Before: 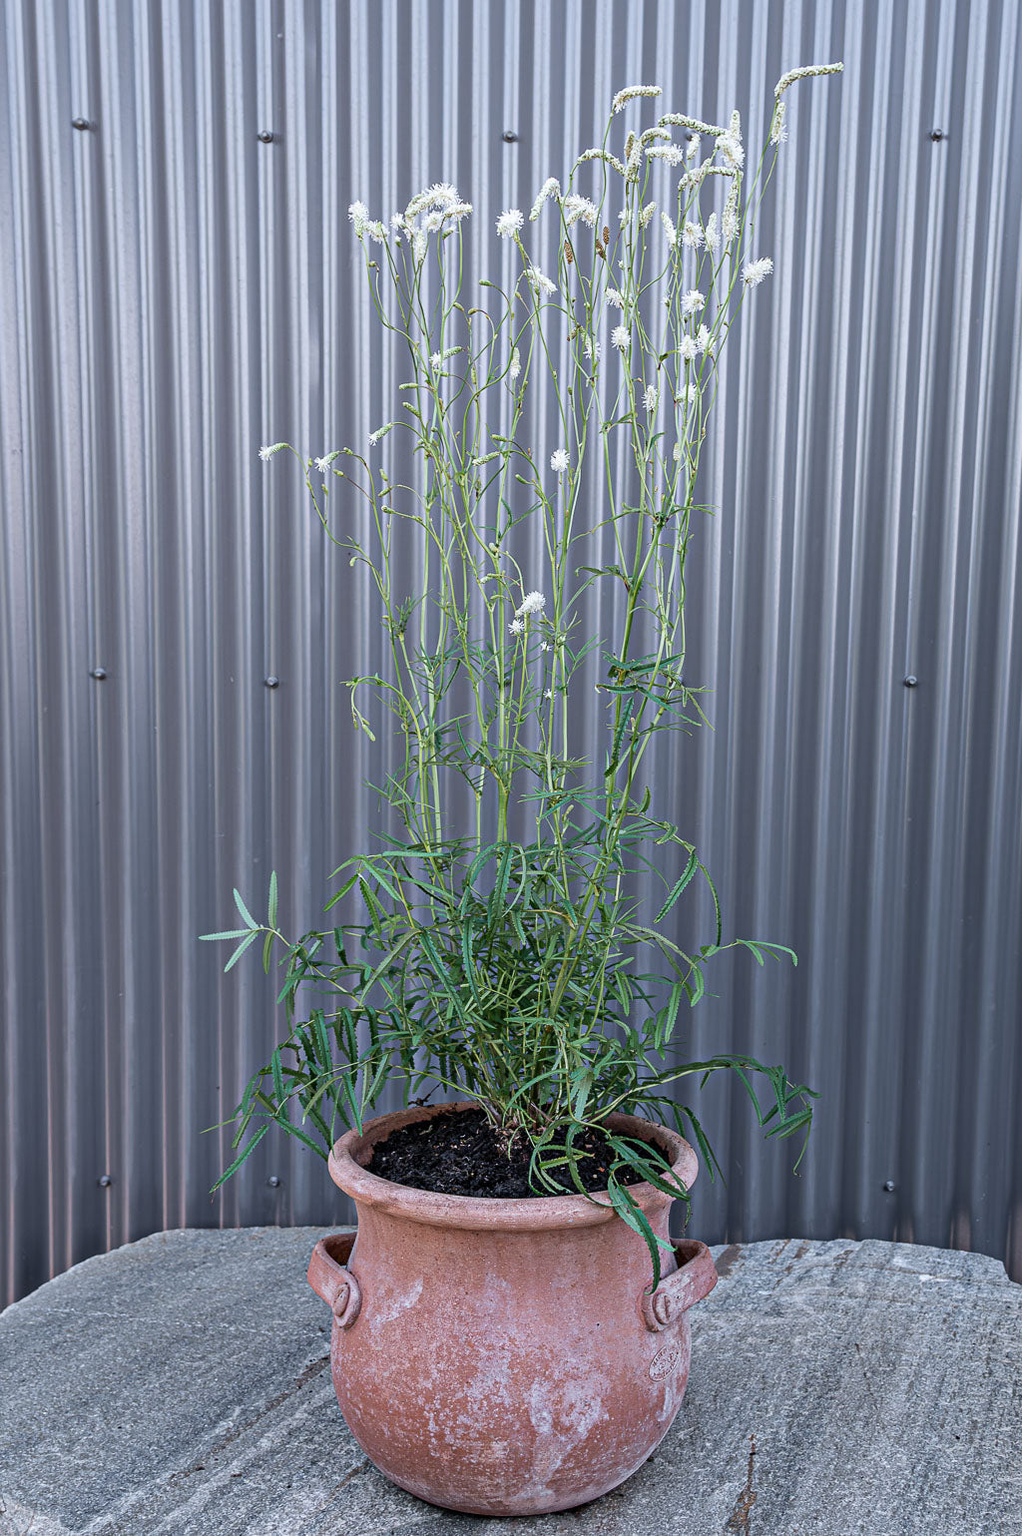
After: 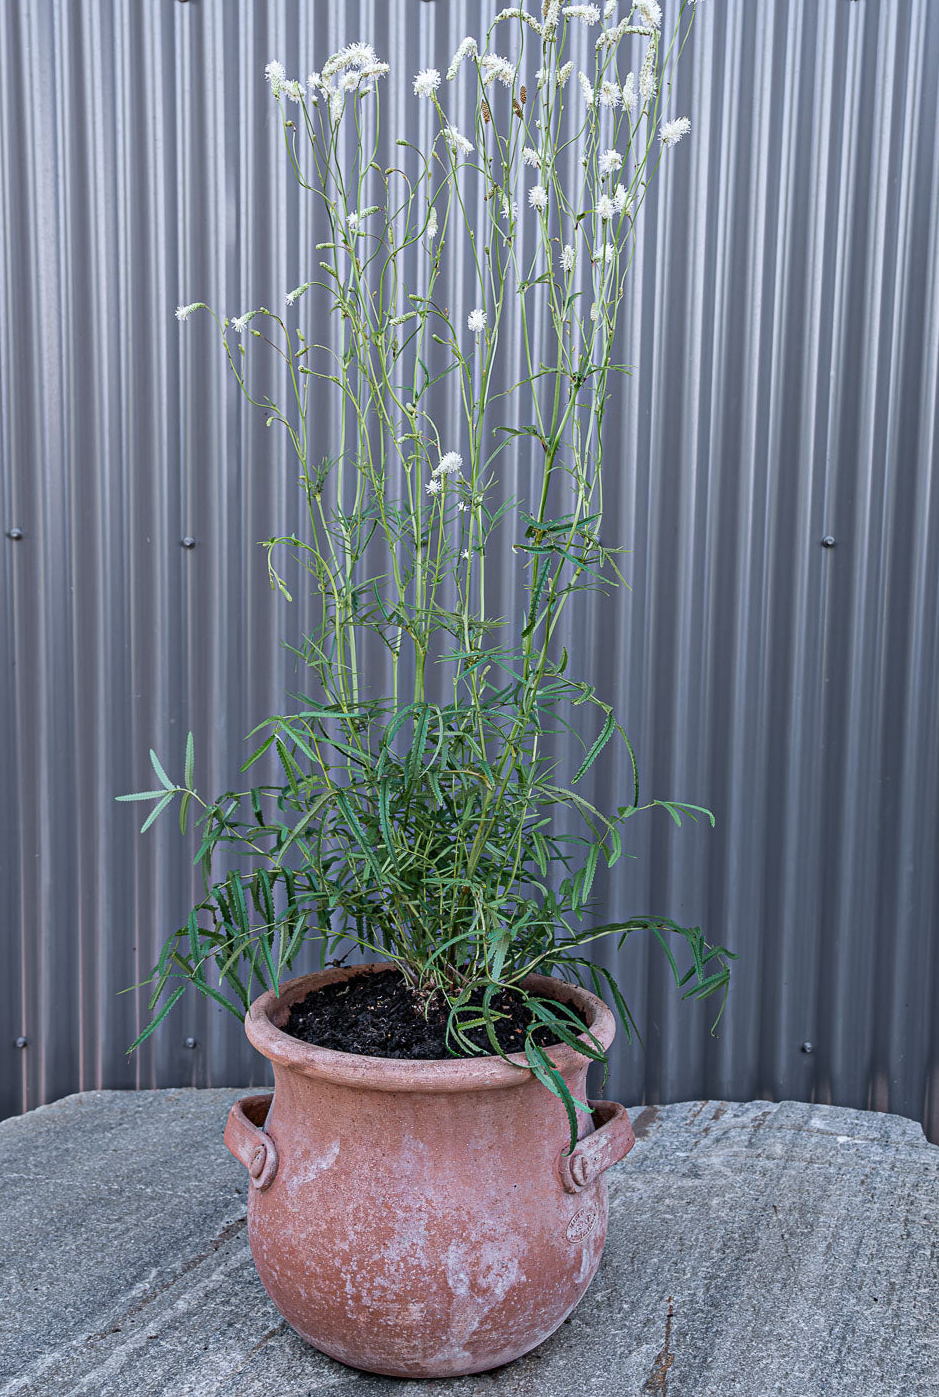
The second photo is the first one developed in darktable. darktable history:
crop and rotate: left 8.262%, top 9.226%
vibrance: on, module defaults
